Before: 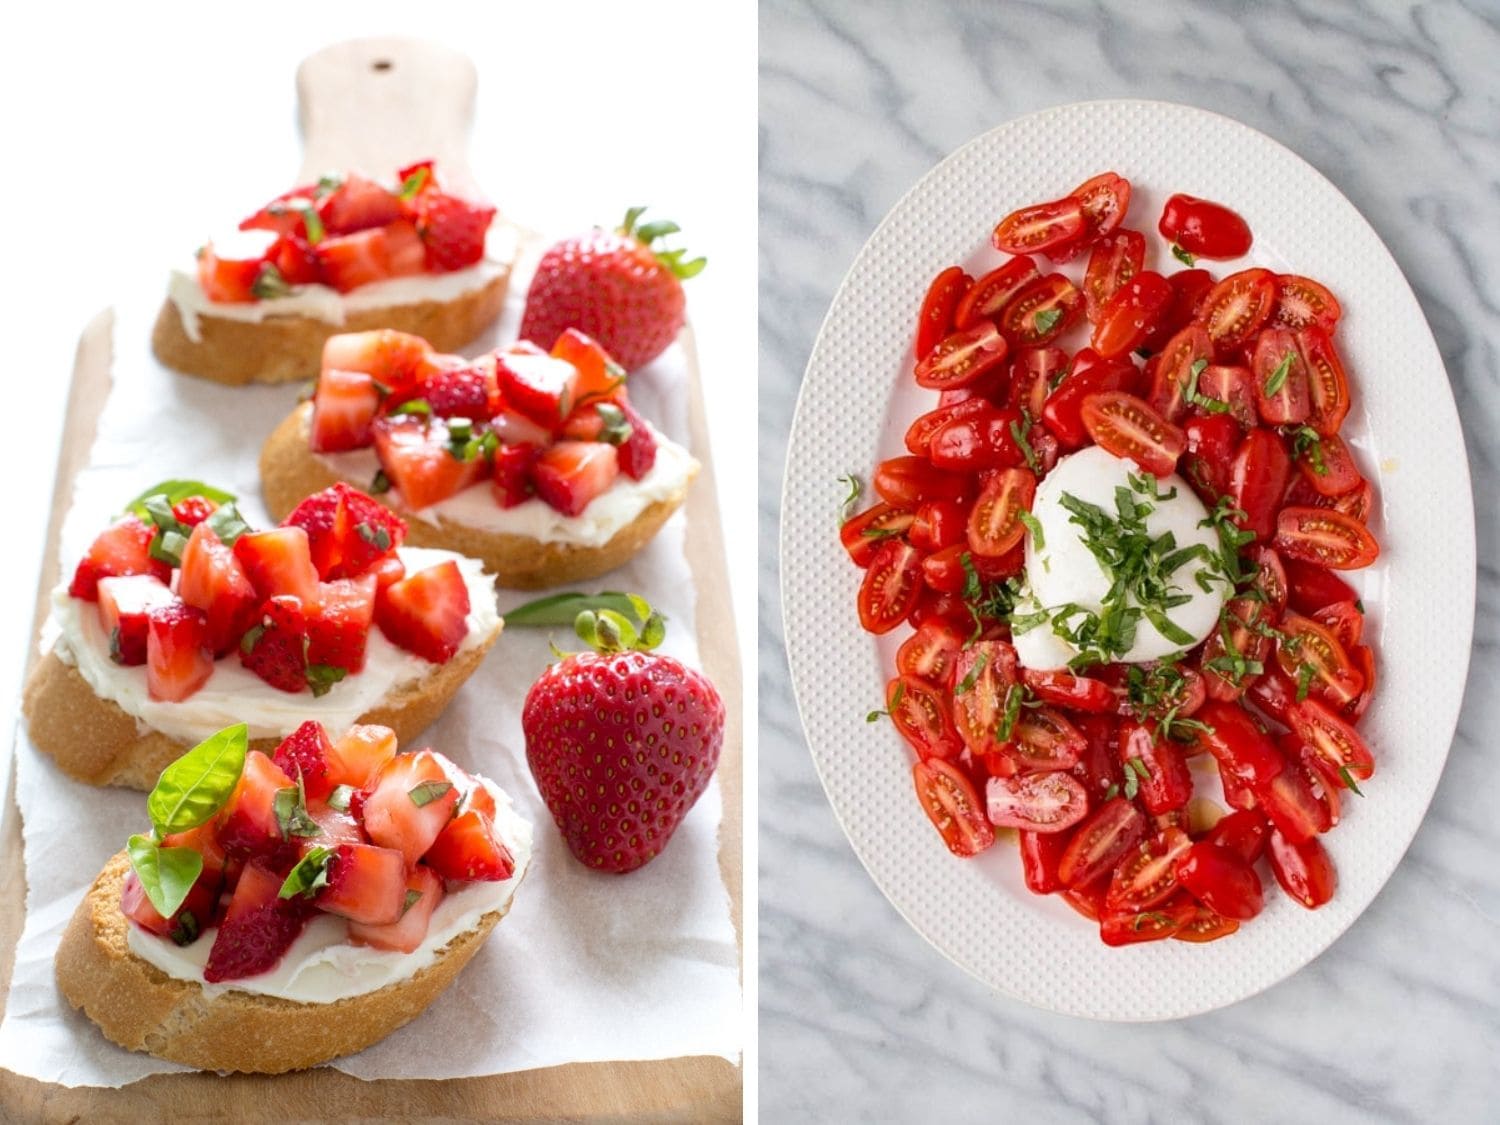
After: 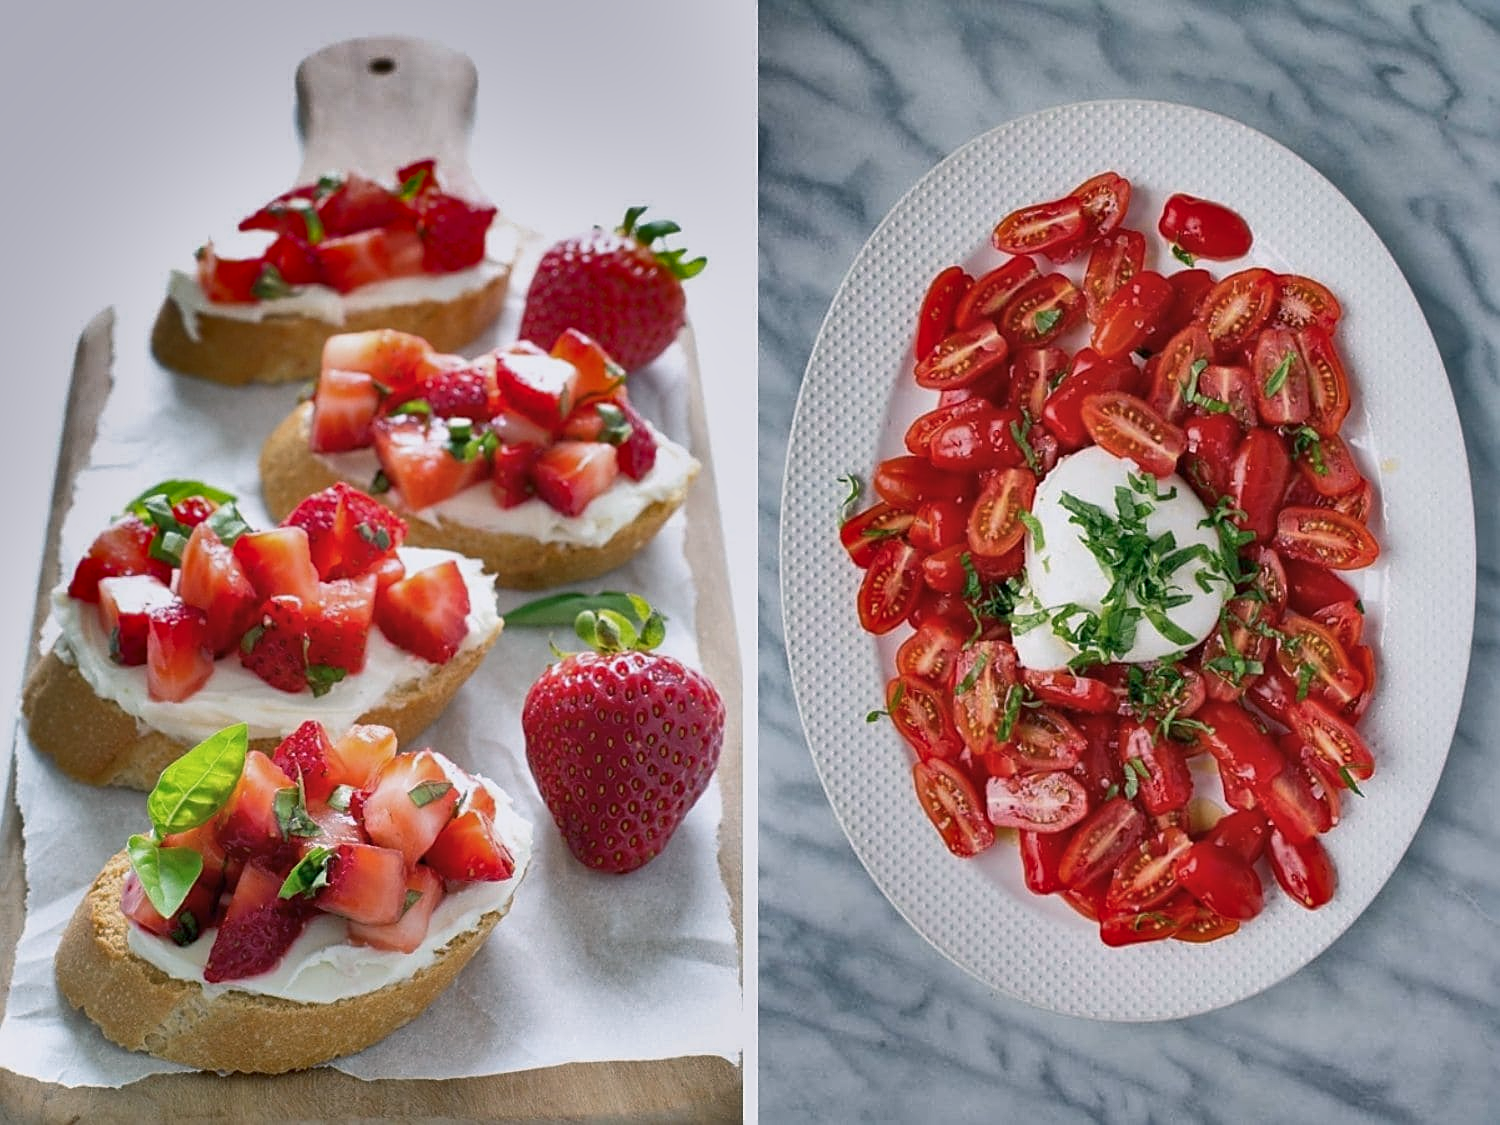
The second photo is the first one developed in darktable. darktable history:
shadows and highlights: shadows 24.74, highlights -79.95, soften with gaussian
color balance rgb: power › luminance -7.92%, power › chroma 2.245%, power › hue 222.6°, global offset › hue 172.45°, perceptual saturation grading › global saturation 0.851%, contrast -9.926%
sharpen: on, module defaults
